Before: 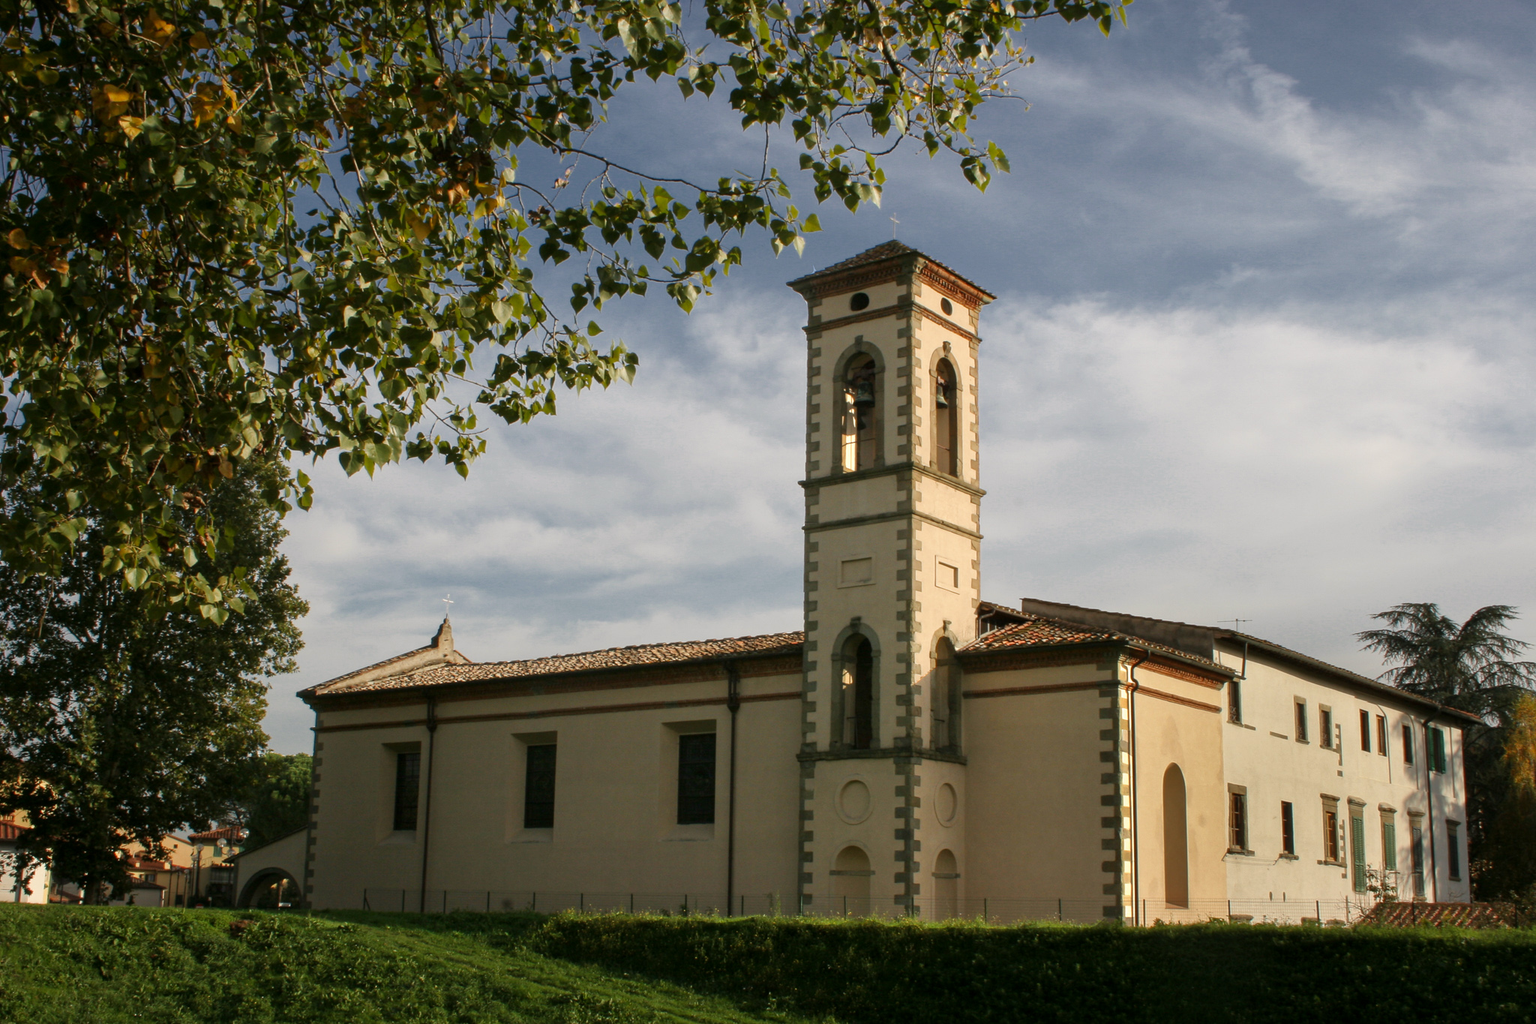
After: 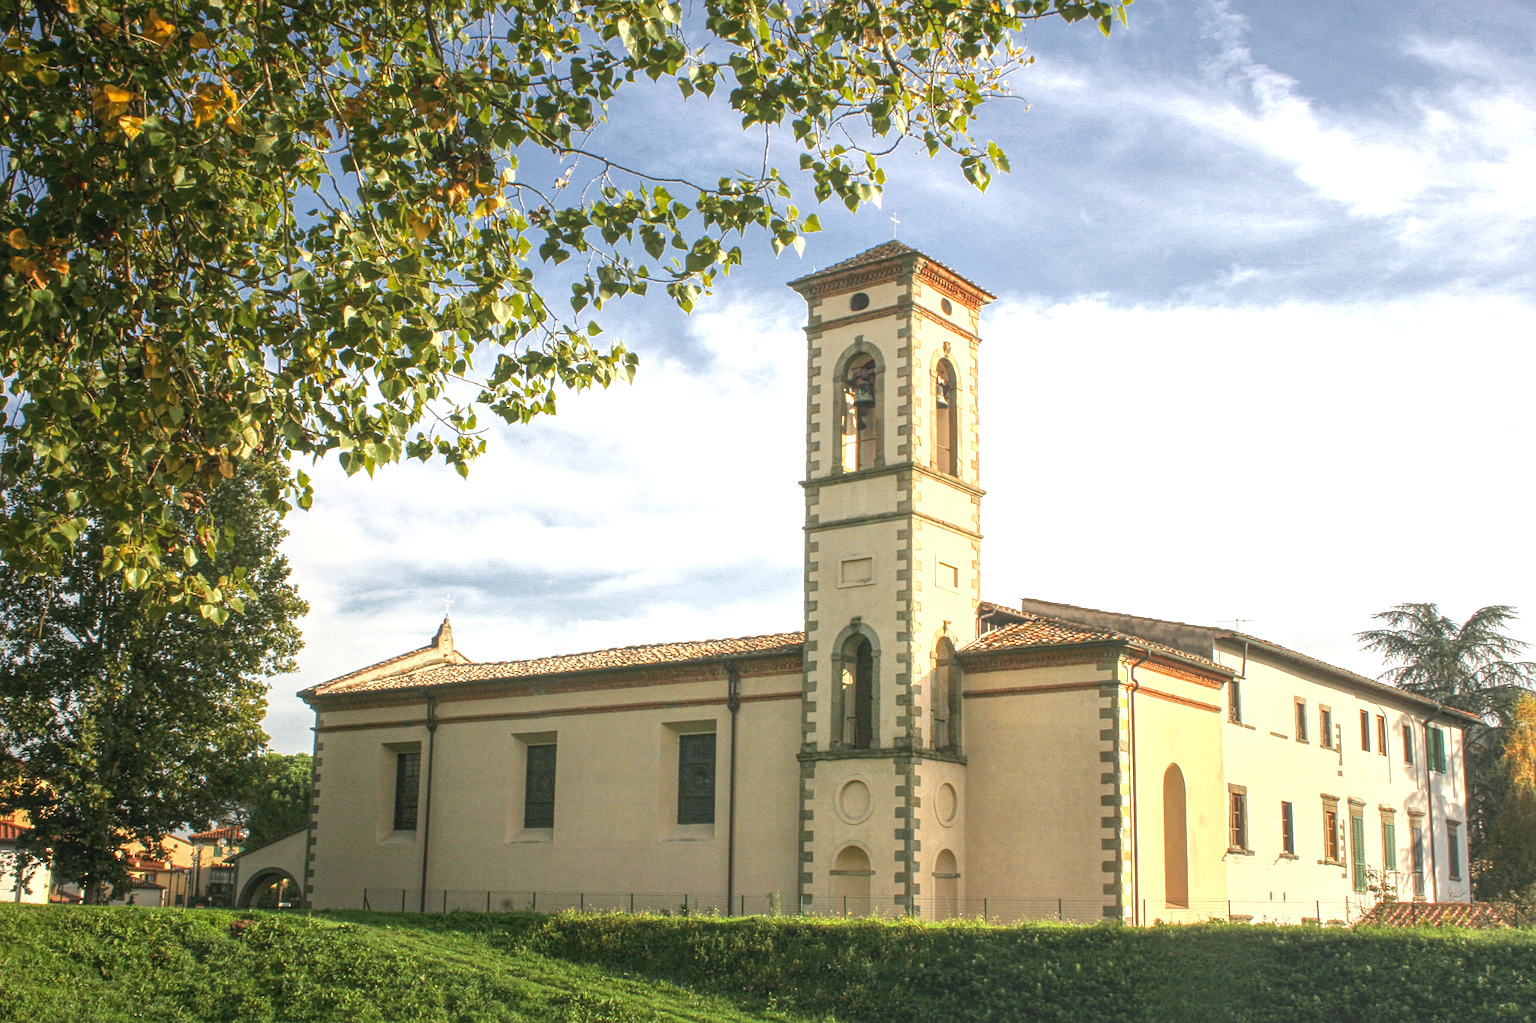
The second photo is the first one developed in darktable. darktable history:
local contrast: highlights 66%, shadows 34%, detail 166%, midtone range 0.2
contrast equalizer: y [[0.5, 0.496, 0.435, 0.435, 0.496, 0.5], [0.5 ×6], [0.5 ×6], [0 ×6], [0 ×6]], mix 0.315
exposure: black level correction 0, exposure 1.293 EV, compensate highlight preservation false
sharpen: amount 0.213
